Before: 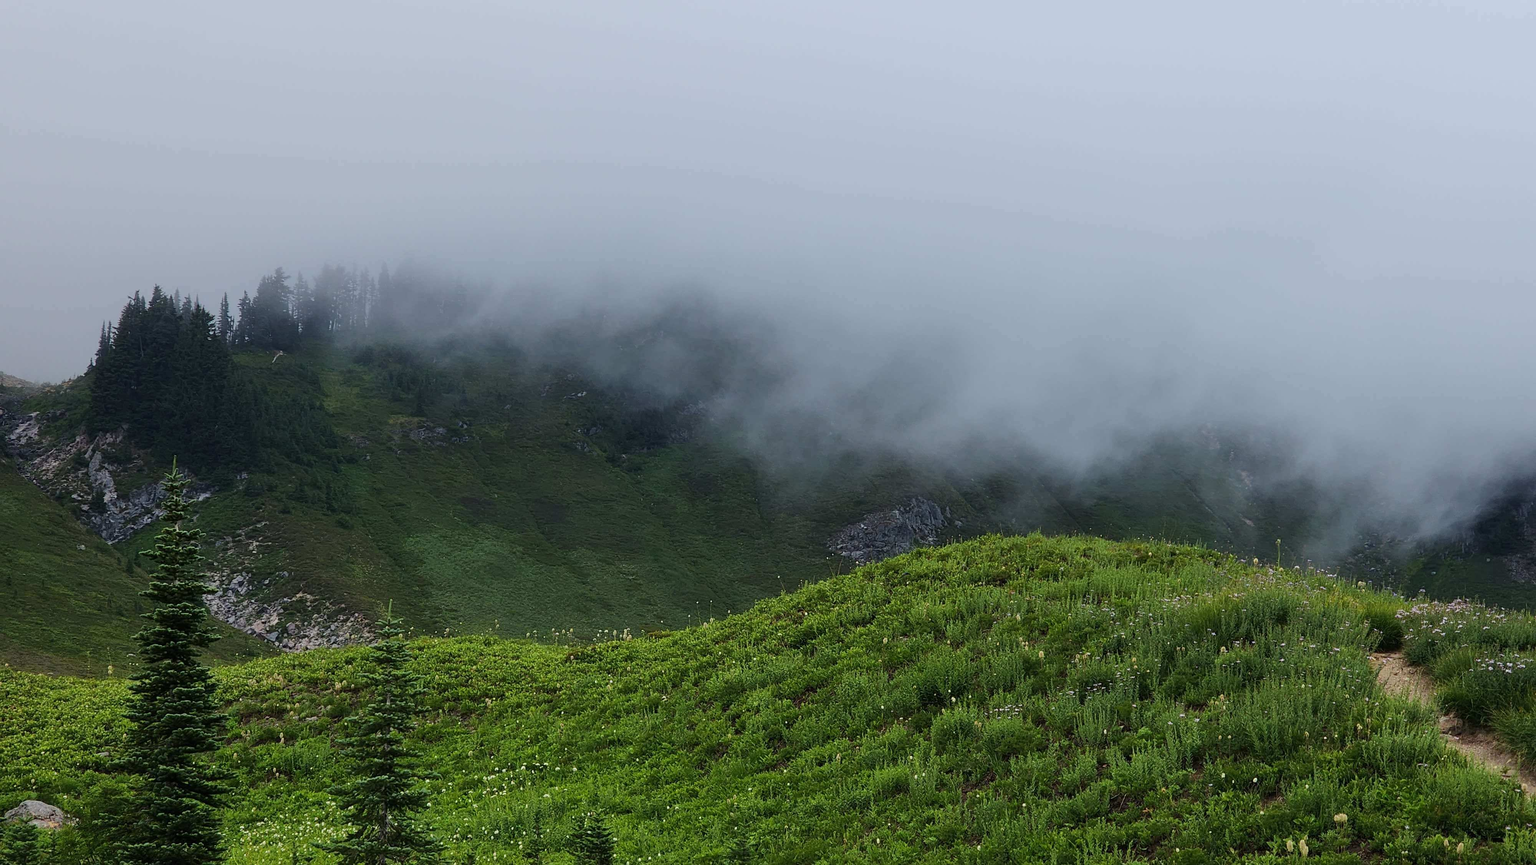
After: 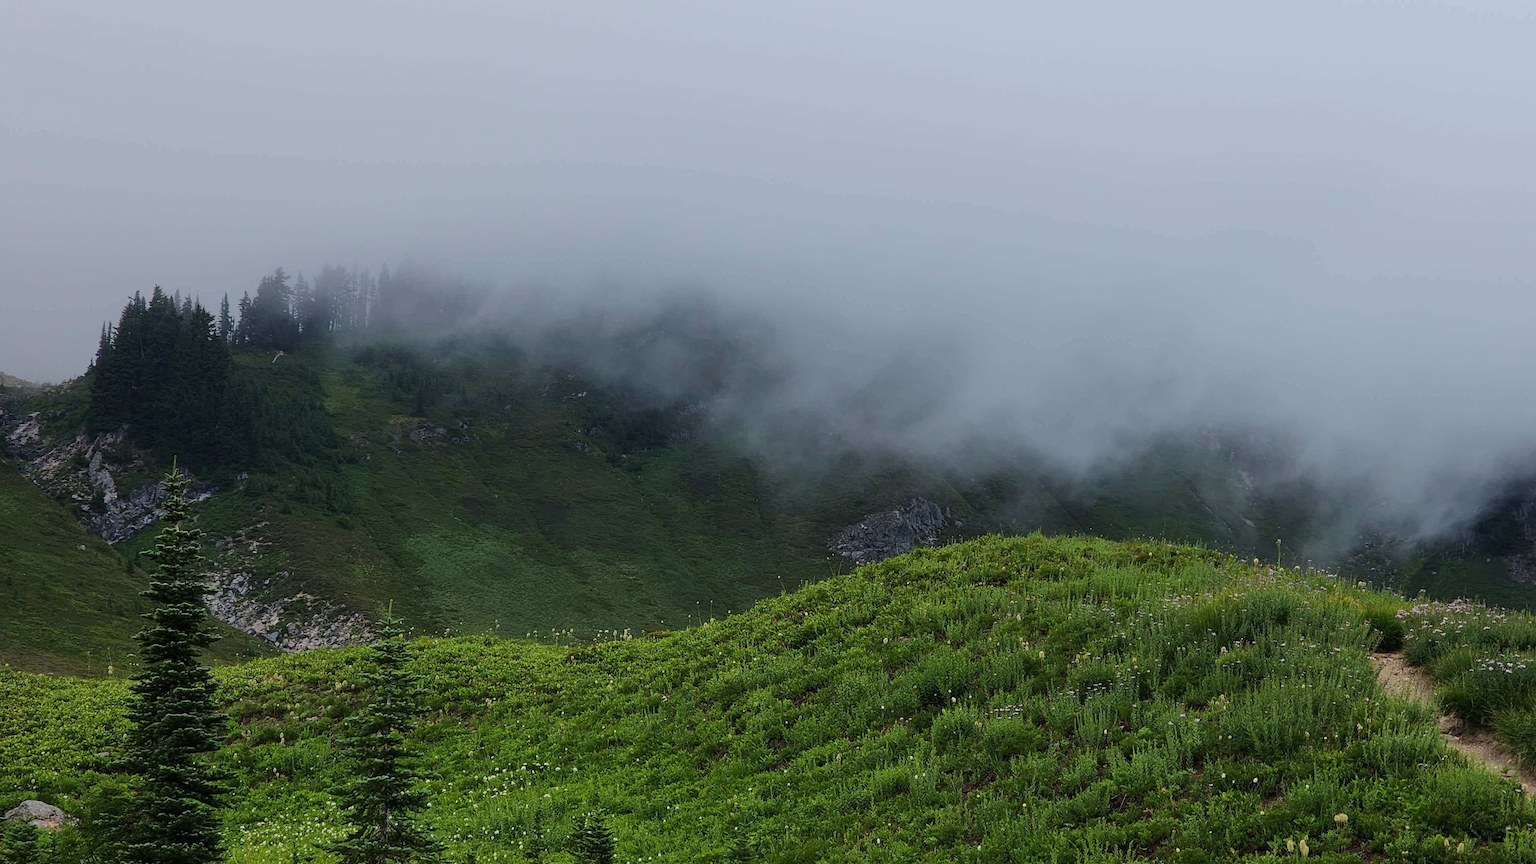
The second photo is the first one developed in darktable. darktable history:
exposure: exposure -0.148 EV, compensate highlight preservation false
